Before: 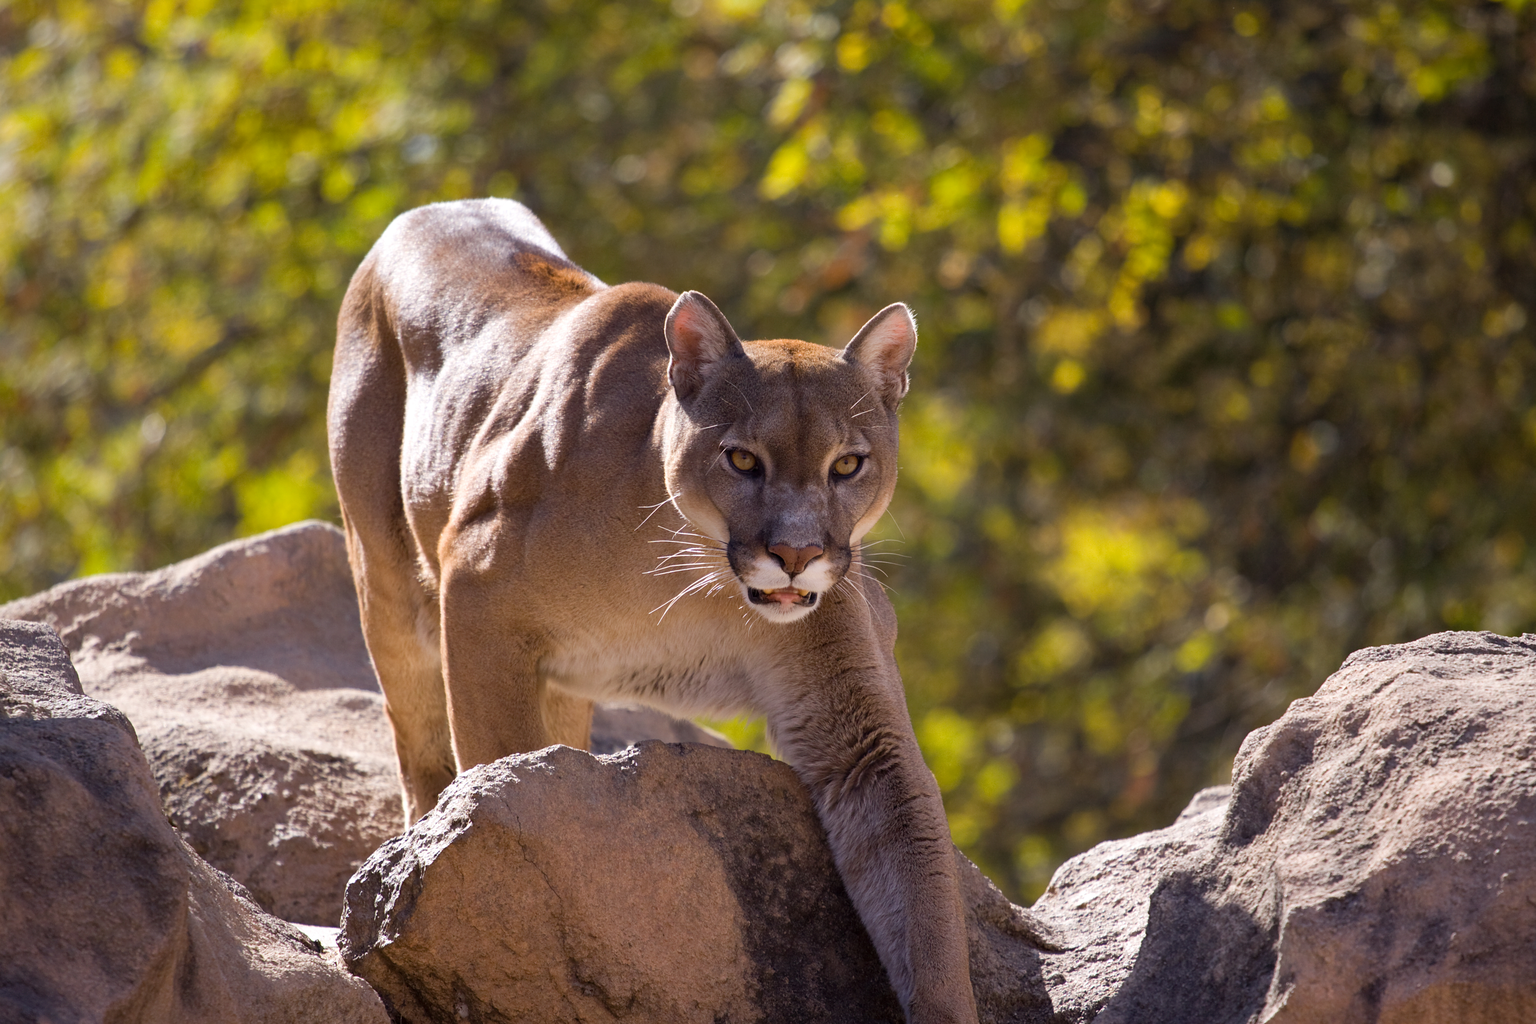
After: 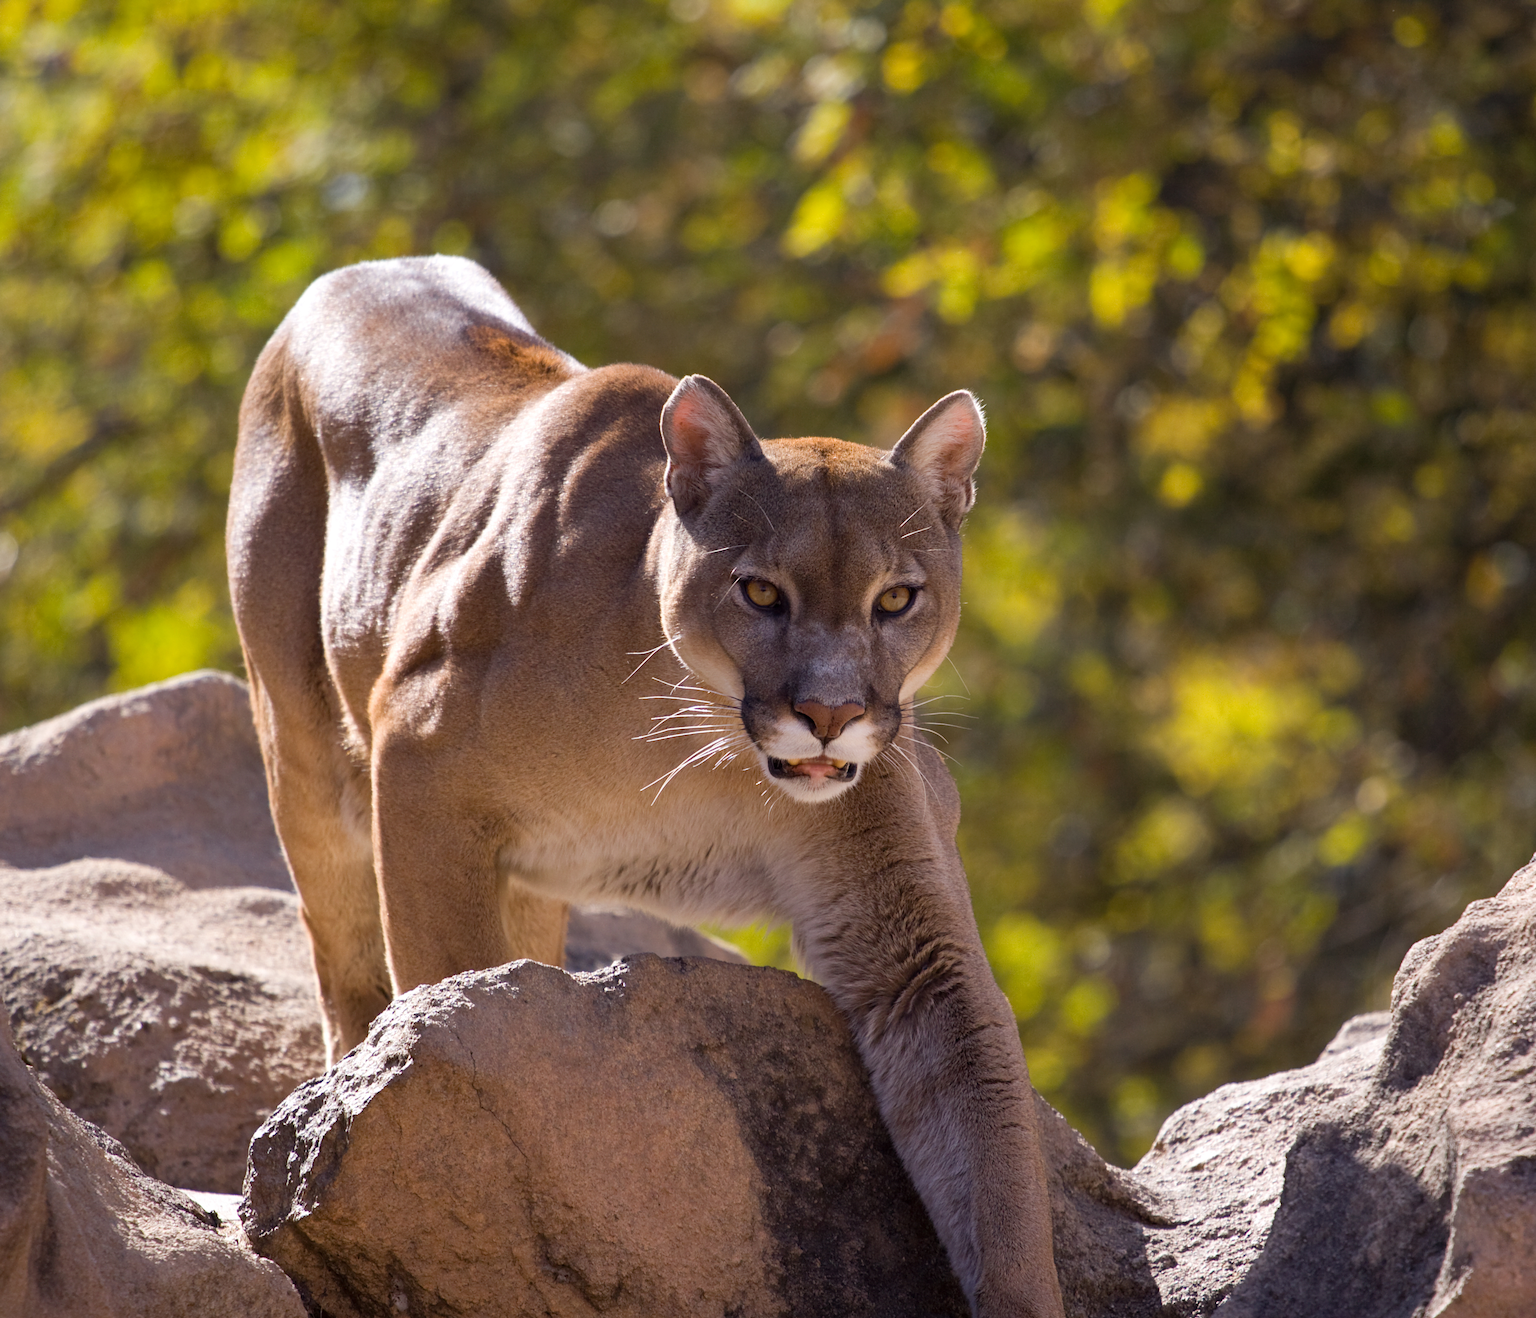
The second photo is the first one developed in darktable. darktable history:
crop: left 9.895%, right 12.454%
